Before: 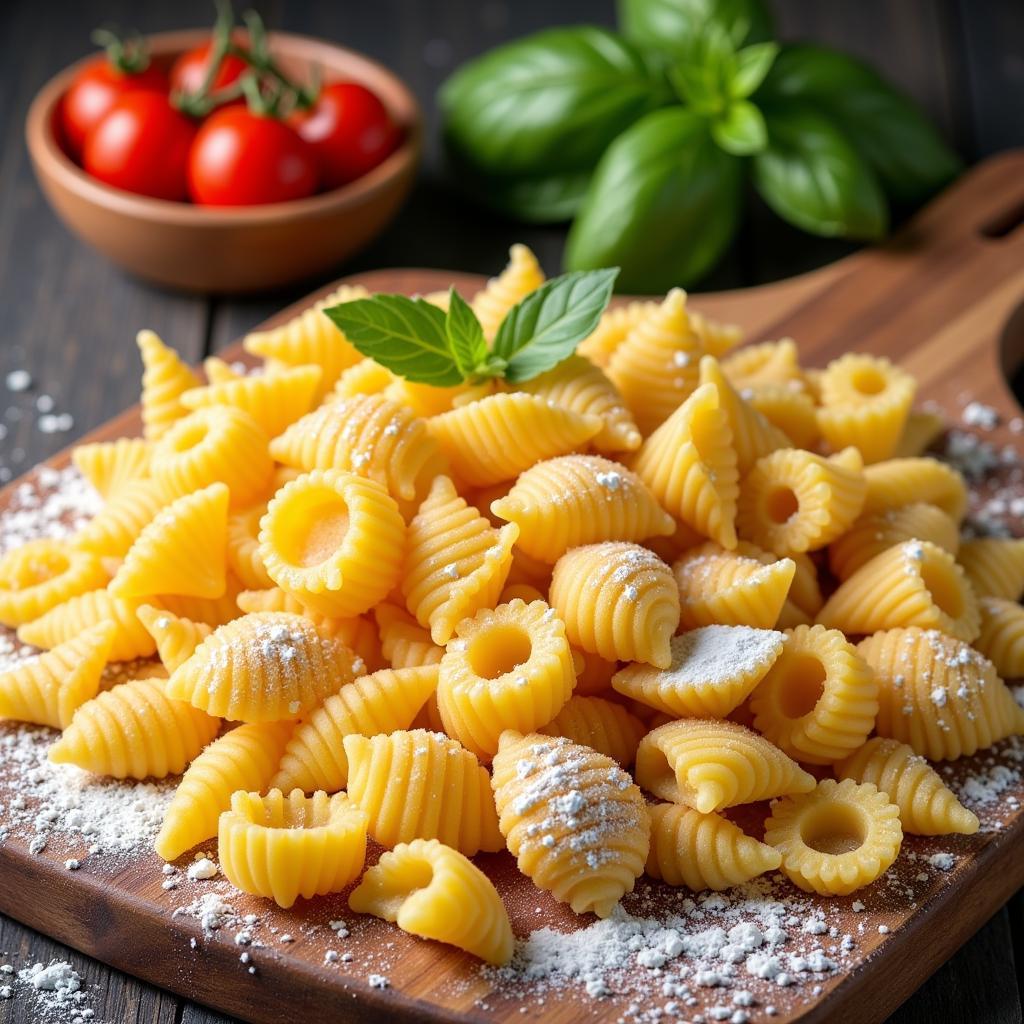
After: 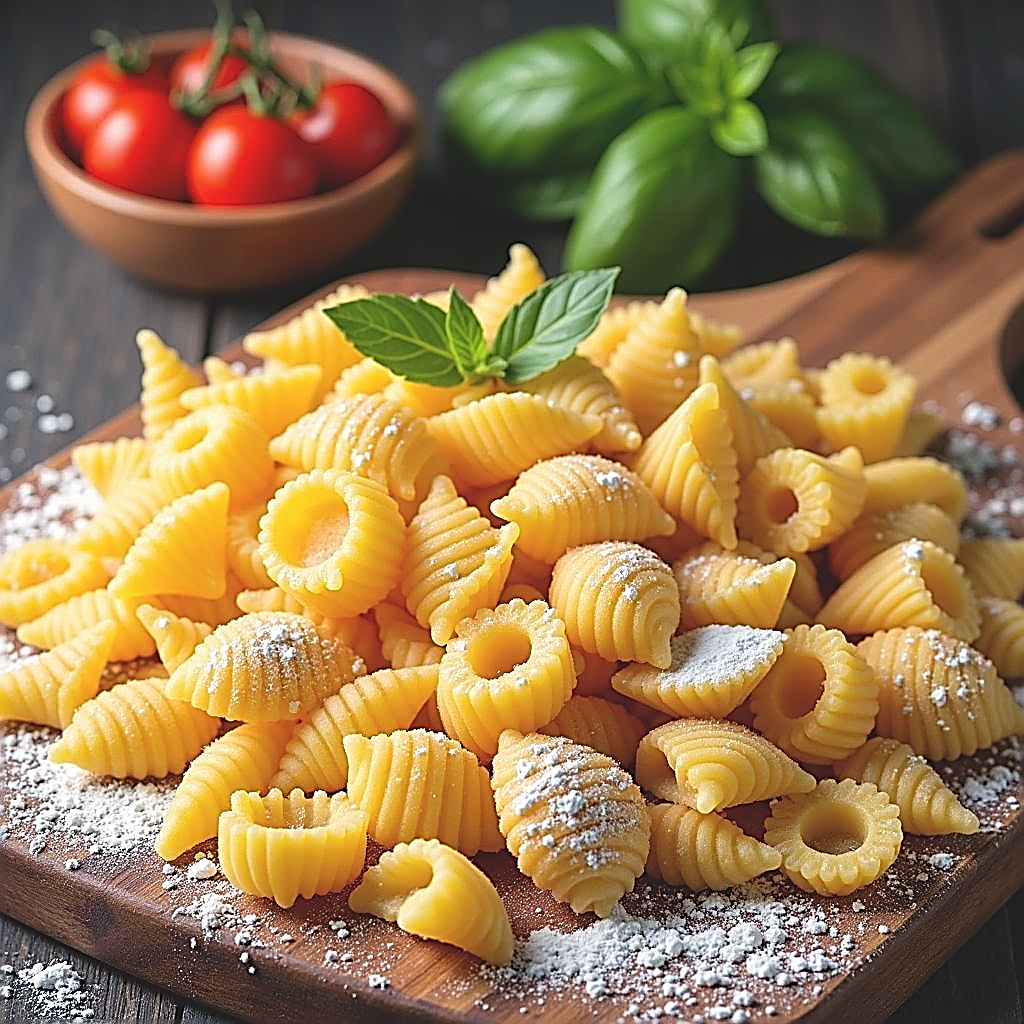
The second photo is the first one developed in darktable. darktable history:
sharpen: amount 2
exposure: black level correction -0.015, compensate highlight preservation false
